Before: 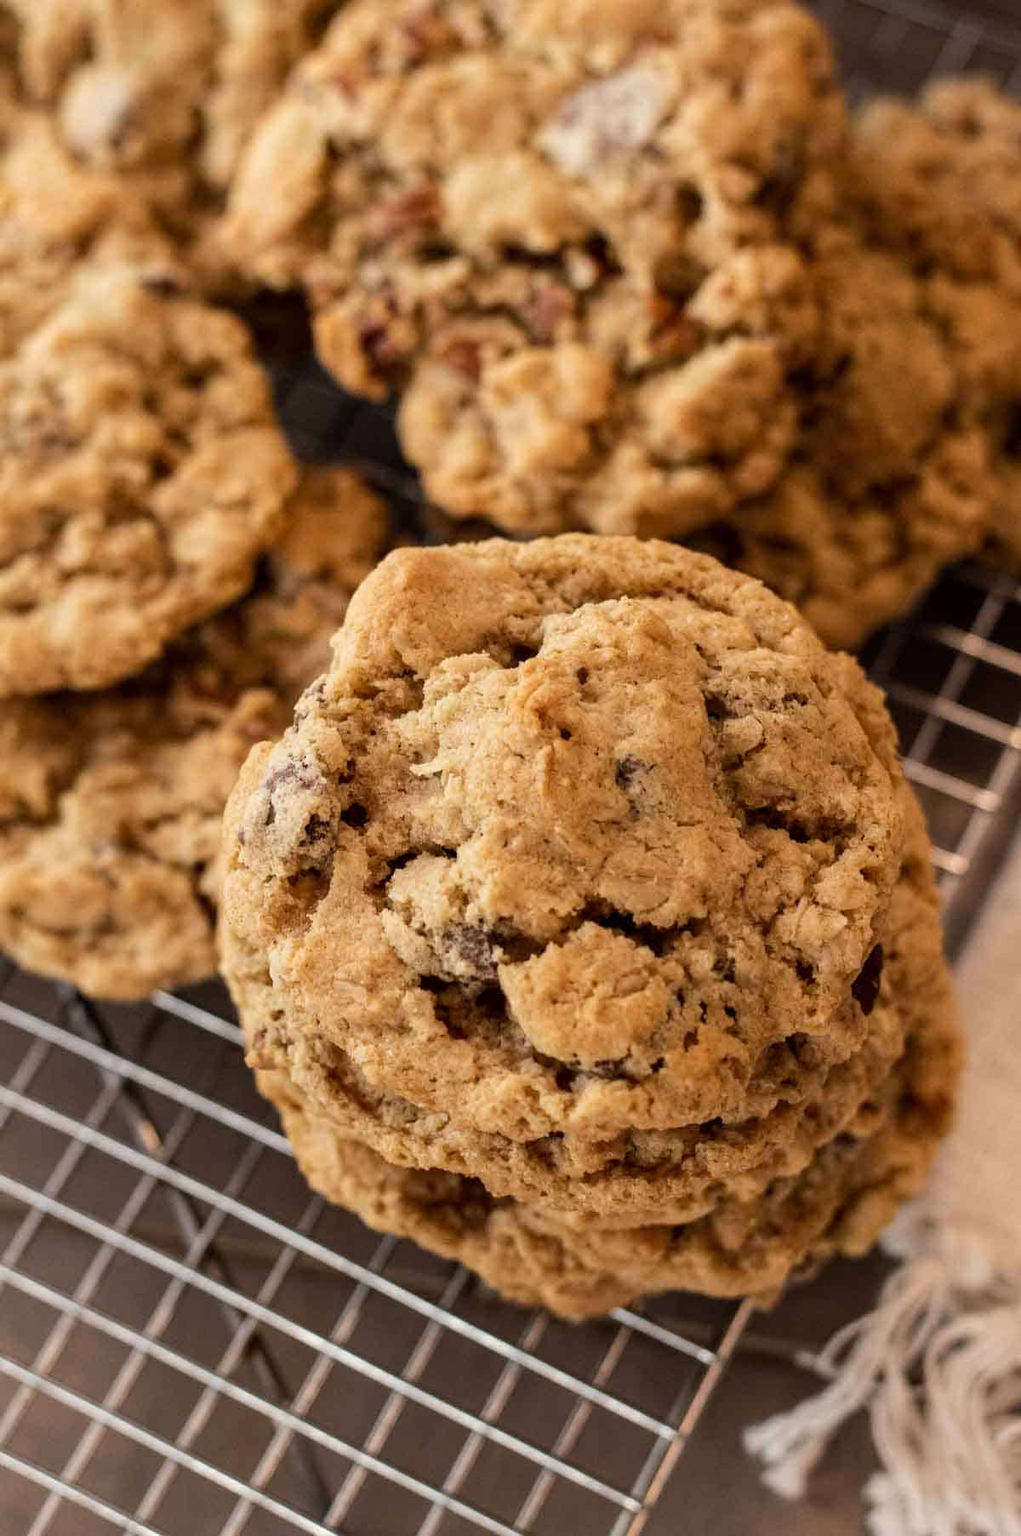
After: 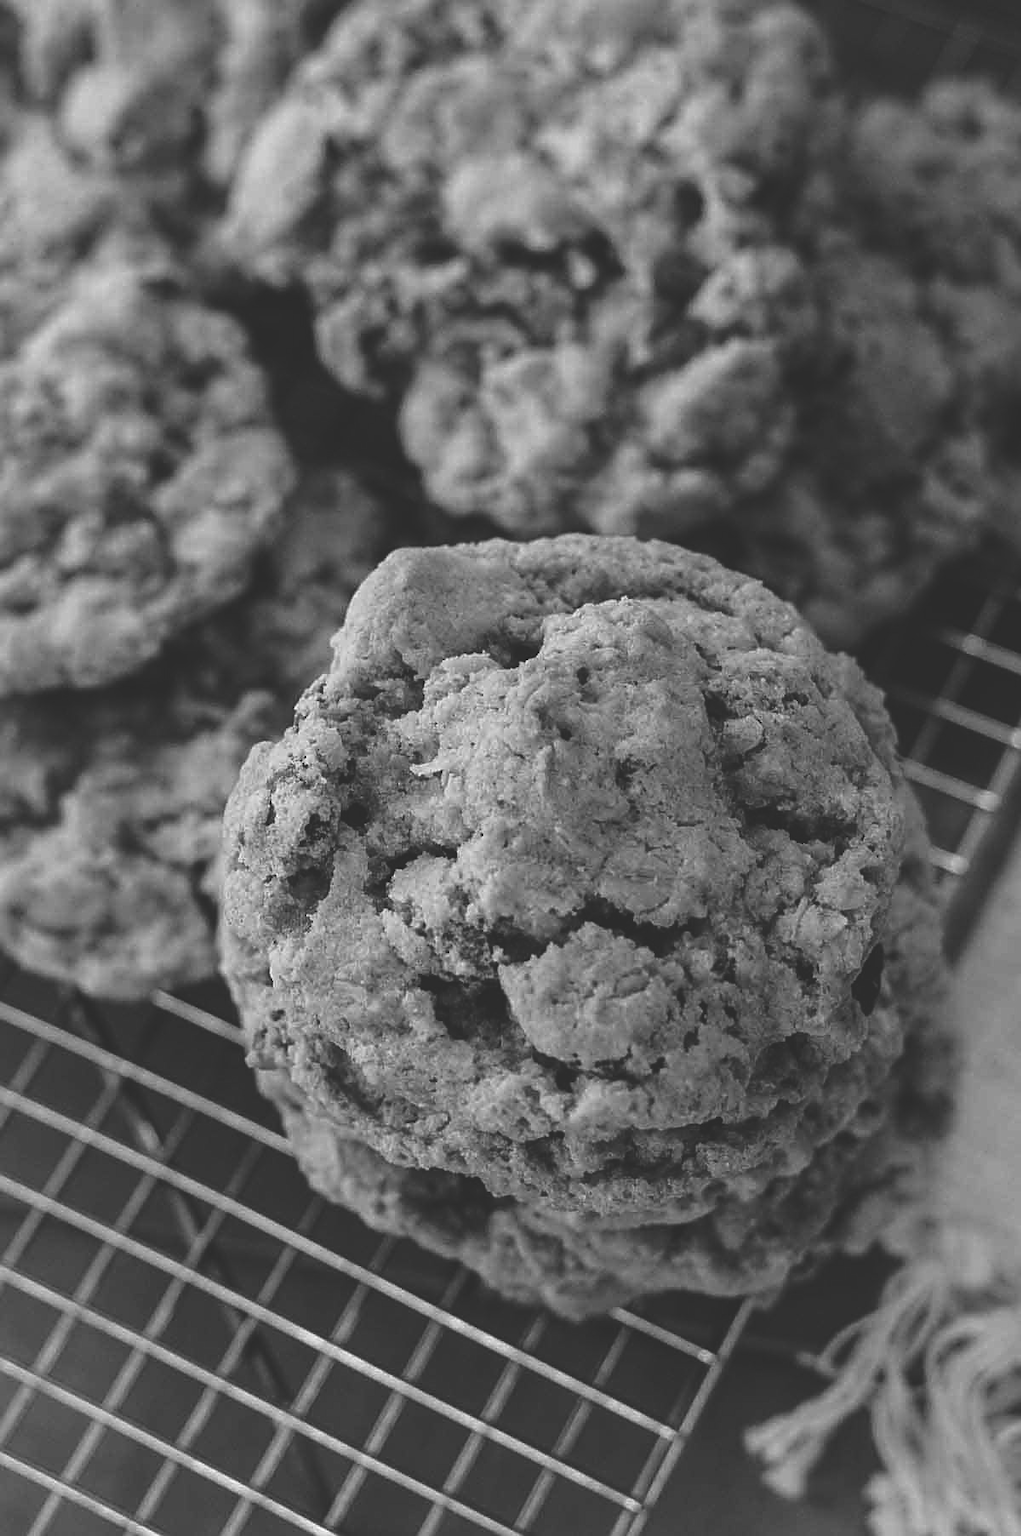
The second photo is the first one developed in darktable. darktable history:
monochrome: a -74.22, b 78.2
rgb curve: curves: ch0 [(0, 0.186) (0.314, 0.284) (0.775, 0.708) (1, 1)], compensate middle gray true, preserve colors none
sharpen: on, module defaults
